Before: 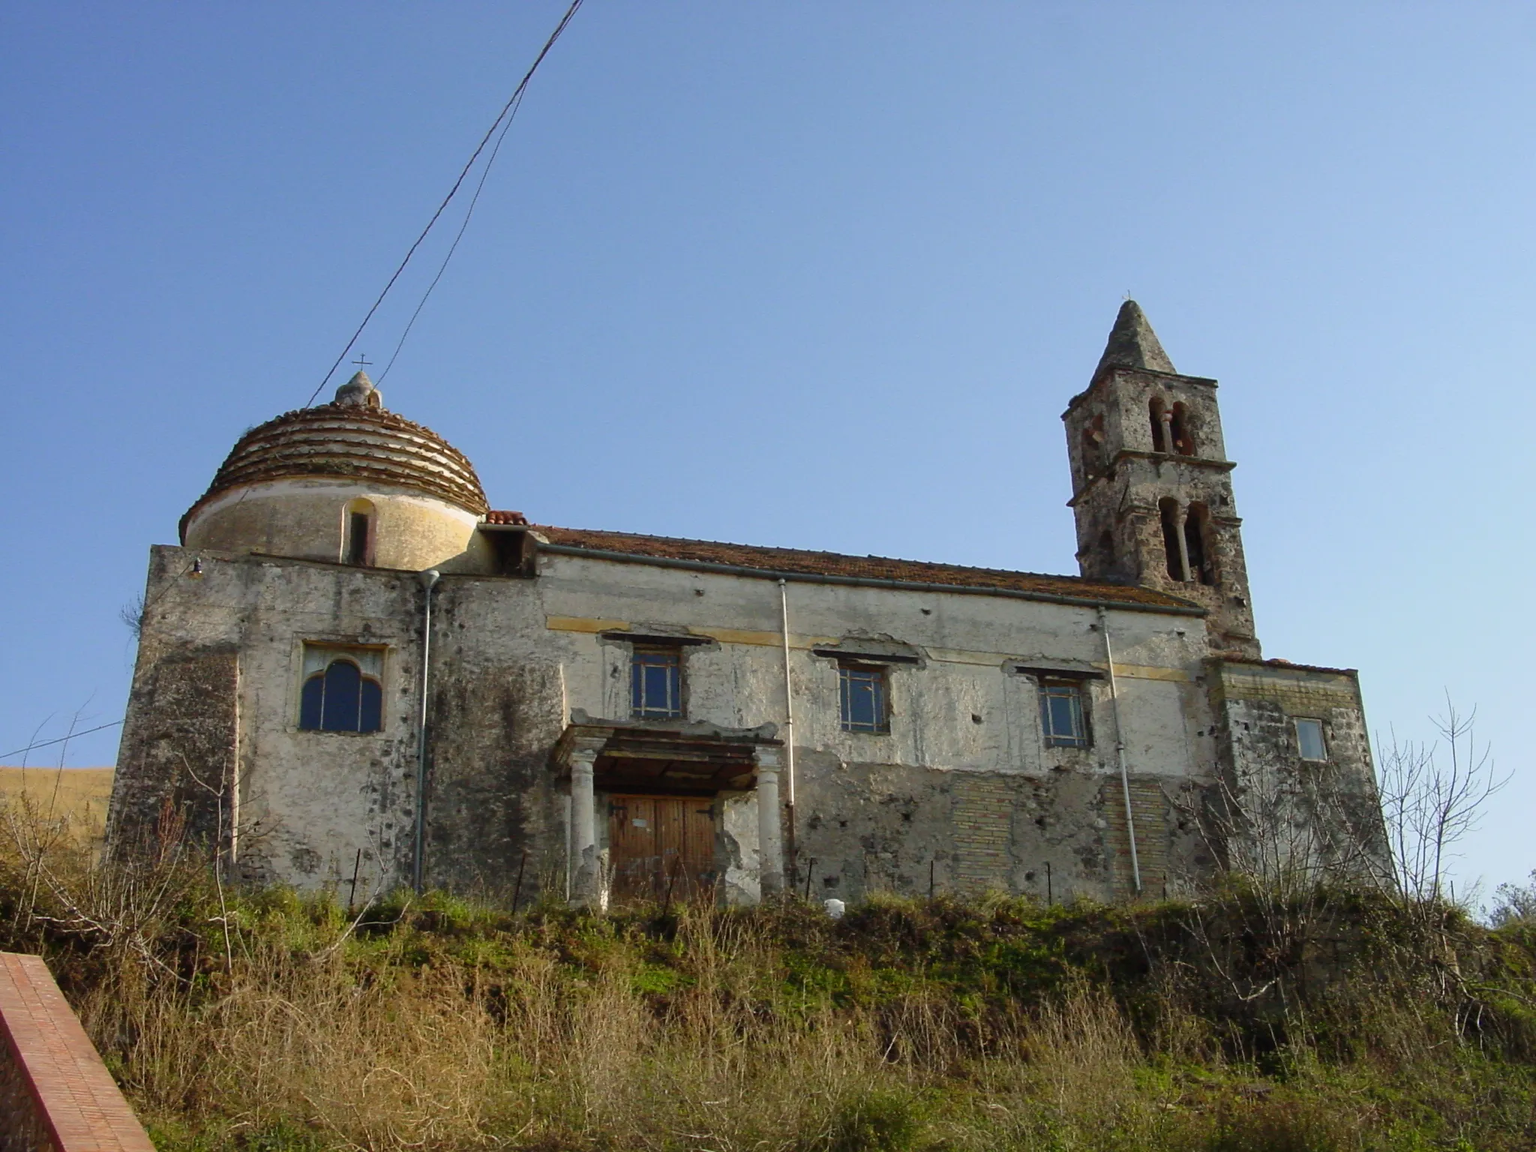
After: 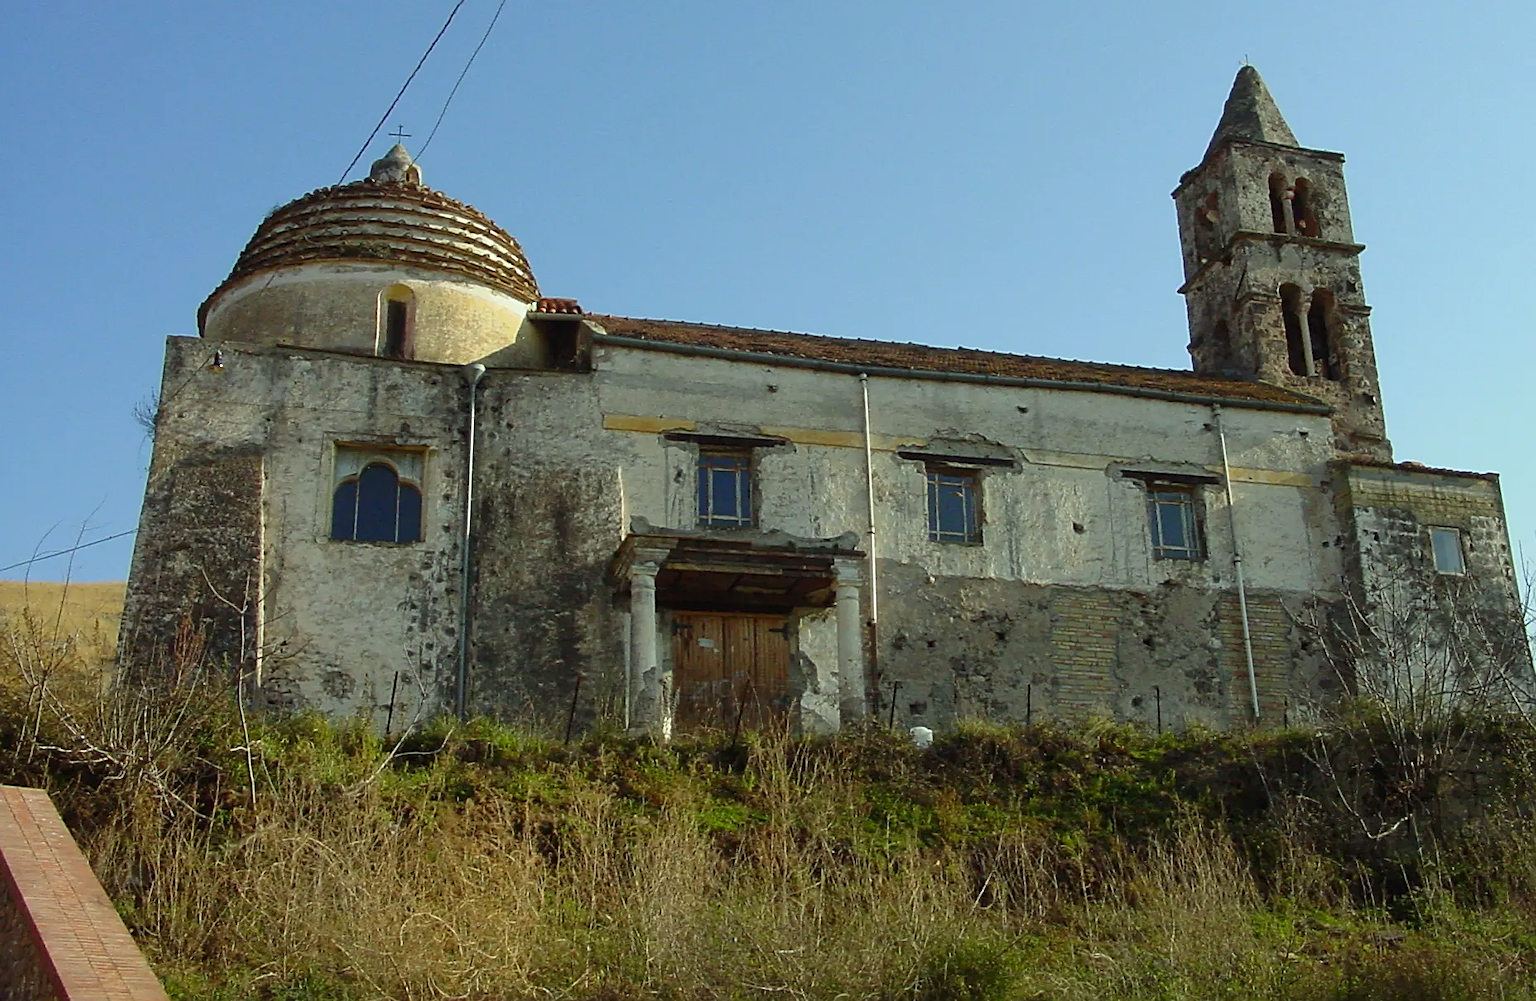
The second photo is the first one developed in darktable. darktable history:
crop: top 20.921%, right 9.418%, bottom 0.322%
sharpen: amount 0.552
color correction: highlights a* -8.23, highlights b* 3.39
